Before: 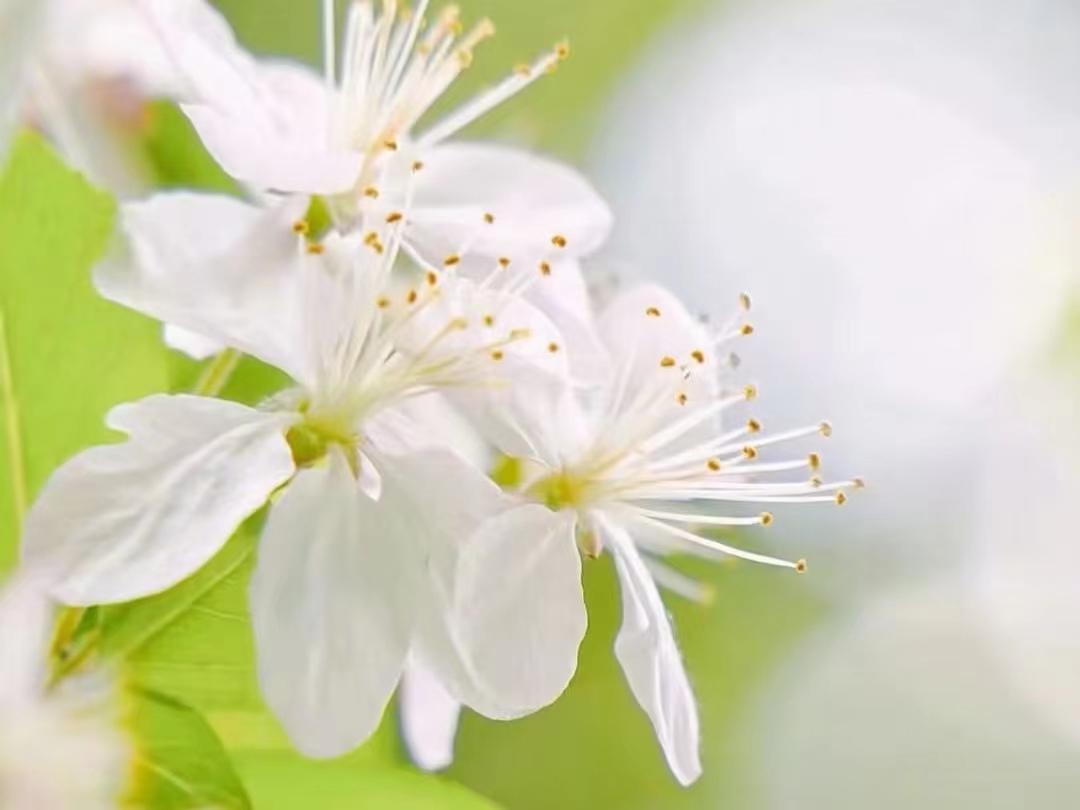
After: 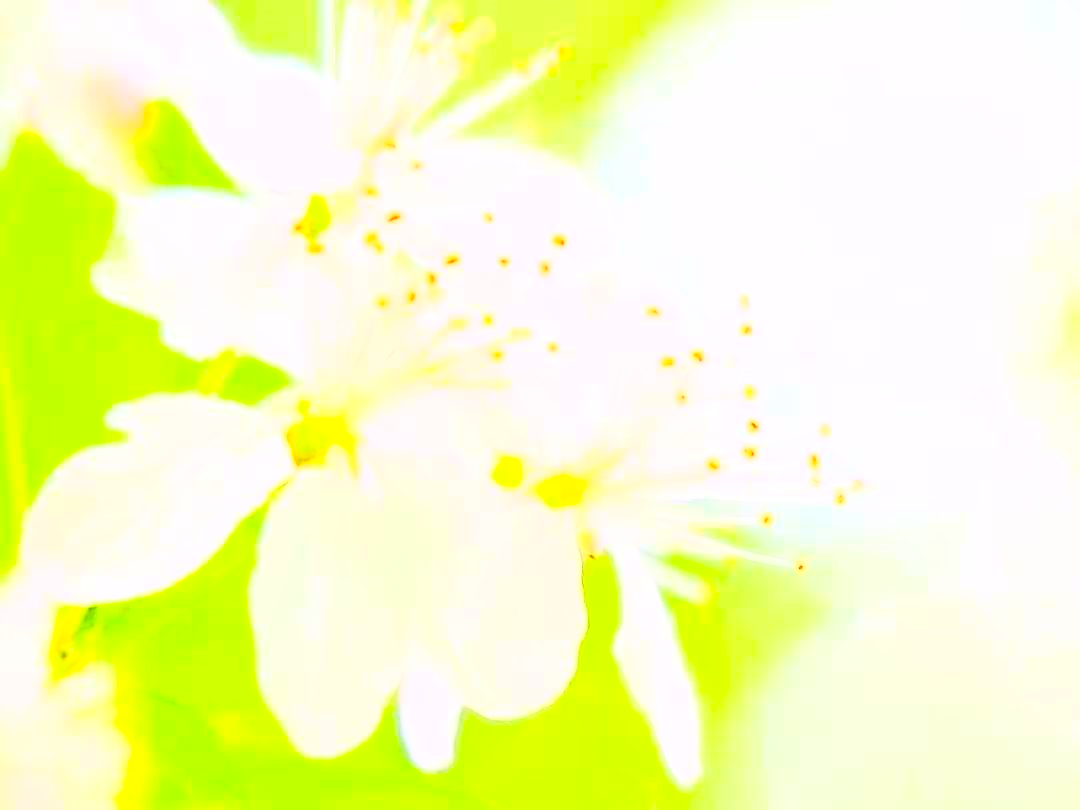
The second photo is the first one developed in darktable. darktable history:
contrast brightness saturation: contrast 0.992, brightness 0.984, saturation 0.991
color calibration: gray › normalize channels true, illuminant same as pipeline (D50), adaptation XYZ, x 0.347, y 0.359, temperature 5016.67 K, gamut compression 0.006
